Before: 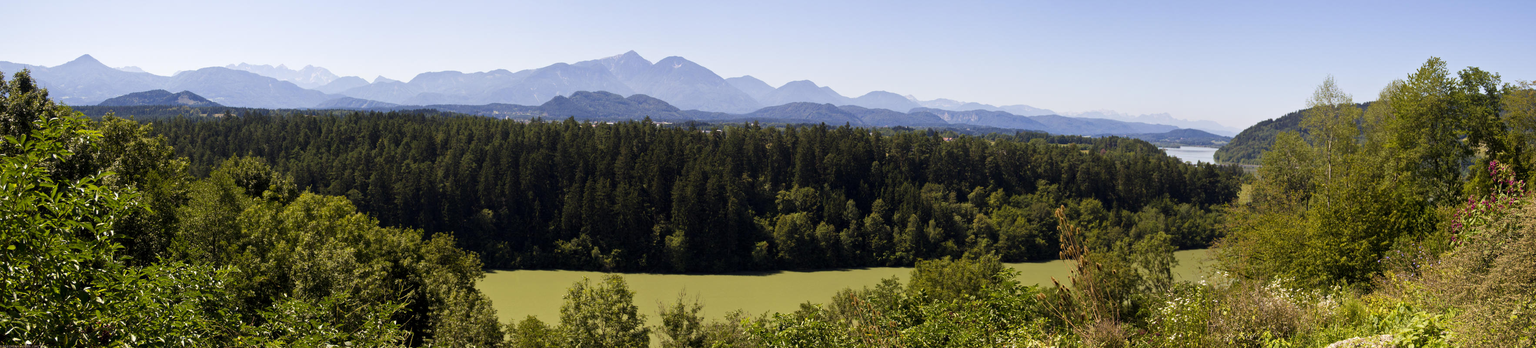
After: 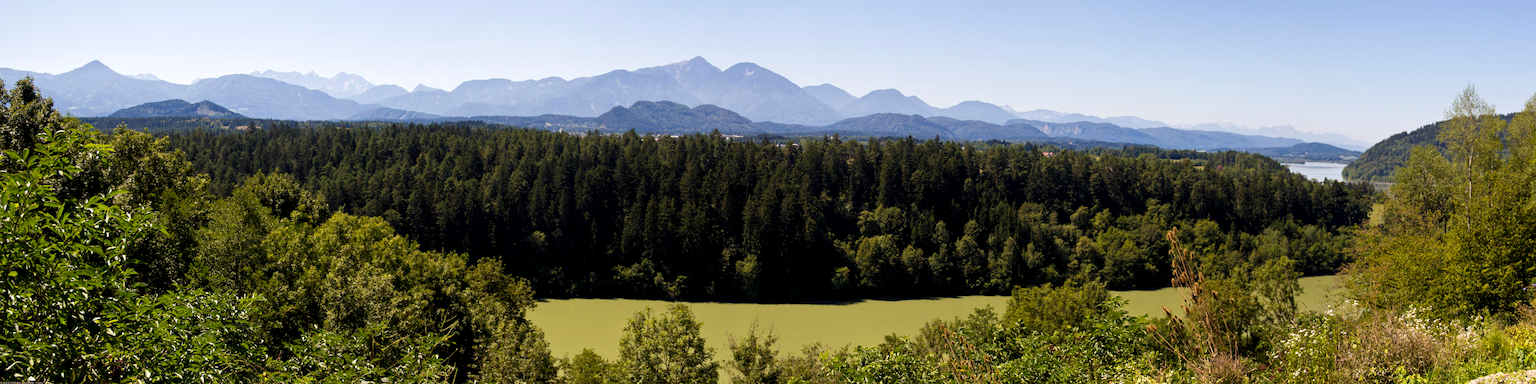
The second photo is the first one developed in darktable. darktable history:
crop: right 9.52%, bottom 0.045%
local contrast: highlights 105%, shadows 102%, detail 119%, midtone range 0.2
